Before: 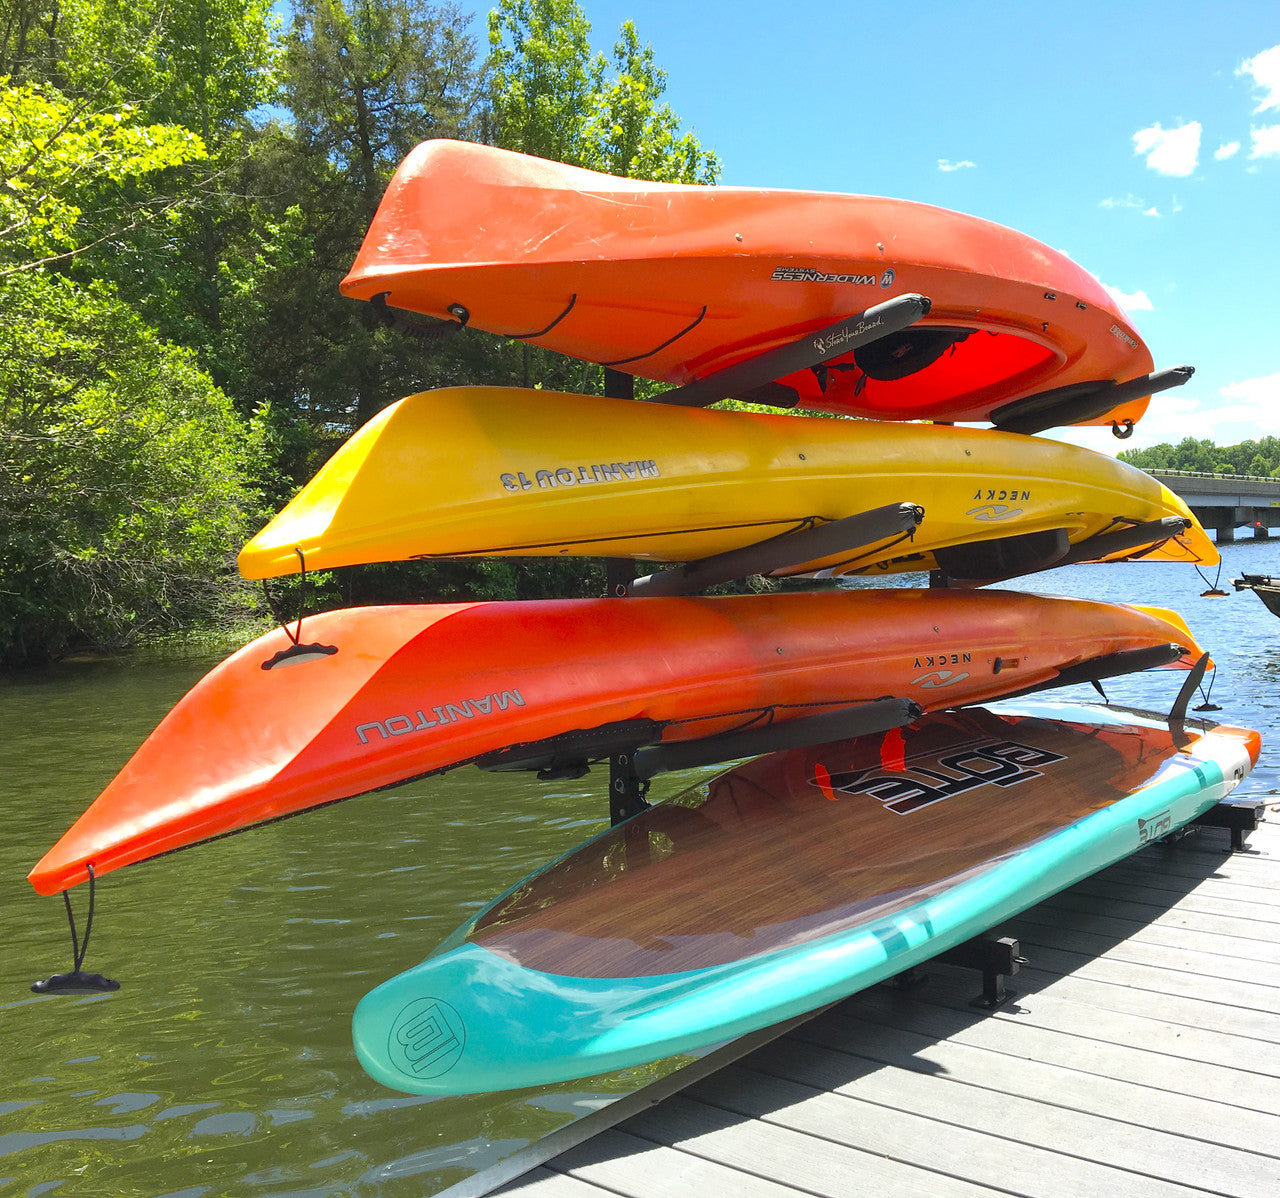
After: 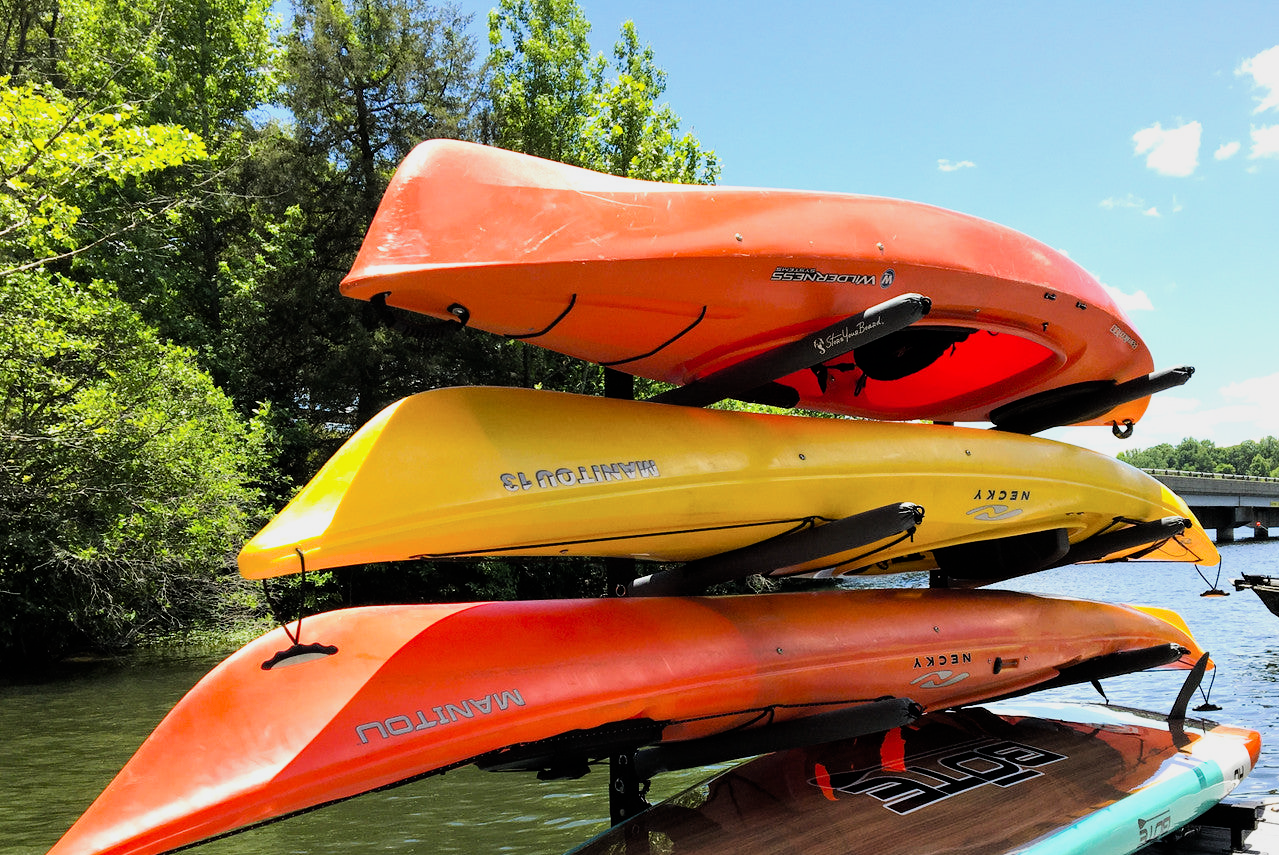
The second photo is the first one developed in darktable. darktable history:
contrast equalizer: octaves 7, y [[0.515 ×6], [0.507 ×6], [0.425 ×6], [0 ×6], [0 ×6]]
filmic rgb: black relative exposure -5 EV, white relative exposure 3.5 EV, hardness 3.19, contrast 1.4, highlights saturation mix -30%
crop: bottom 28.576%
